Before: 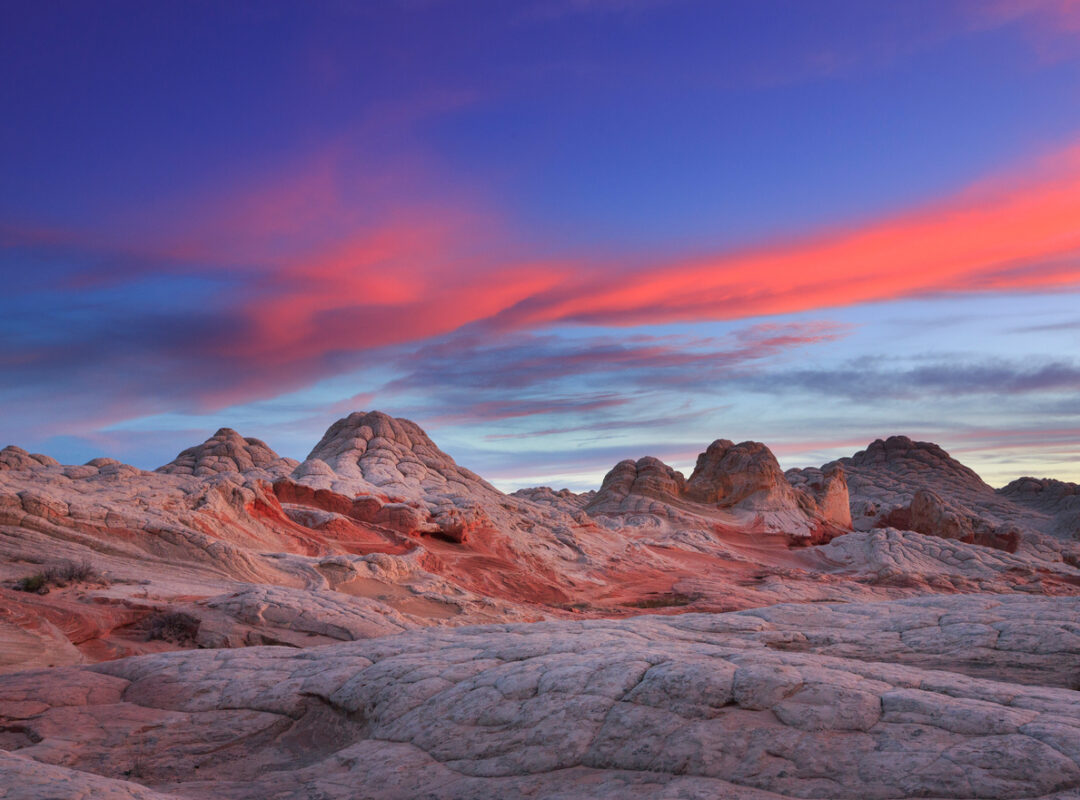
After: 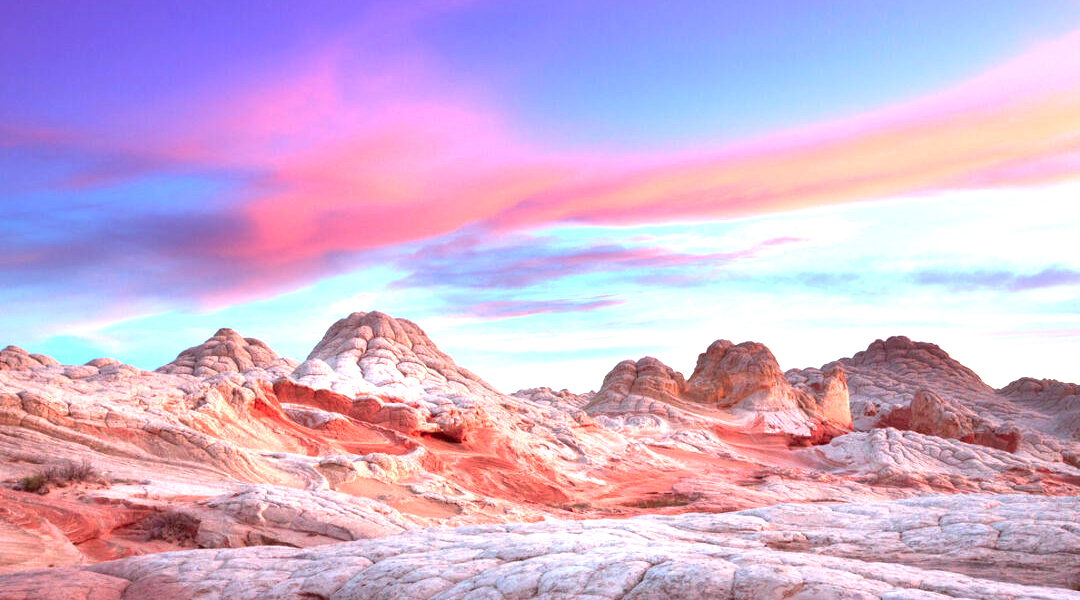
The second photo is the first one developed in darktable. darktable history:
base curve: curves: ch0 [(0, 0) (0.303, 0.277) (1, 1)]
color correction: highlights a* -7.23, highlights b* -0.161, shadows a* 20.08, shadows b* 11.73
exposure: black level correction 0, exposure 1.2 EV, compensate exposure bias true, compensate highlight preservation false
crop and rotate: top 12.5%, bottom 12.5%
